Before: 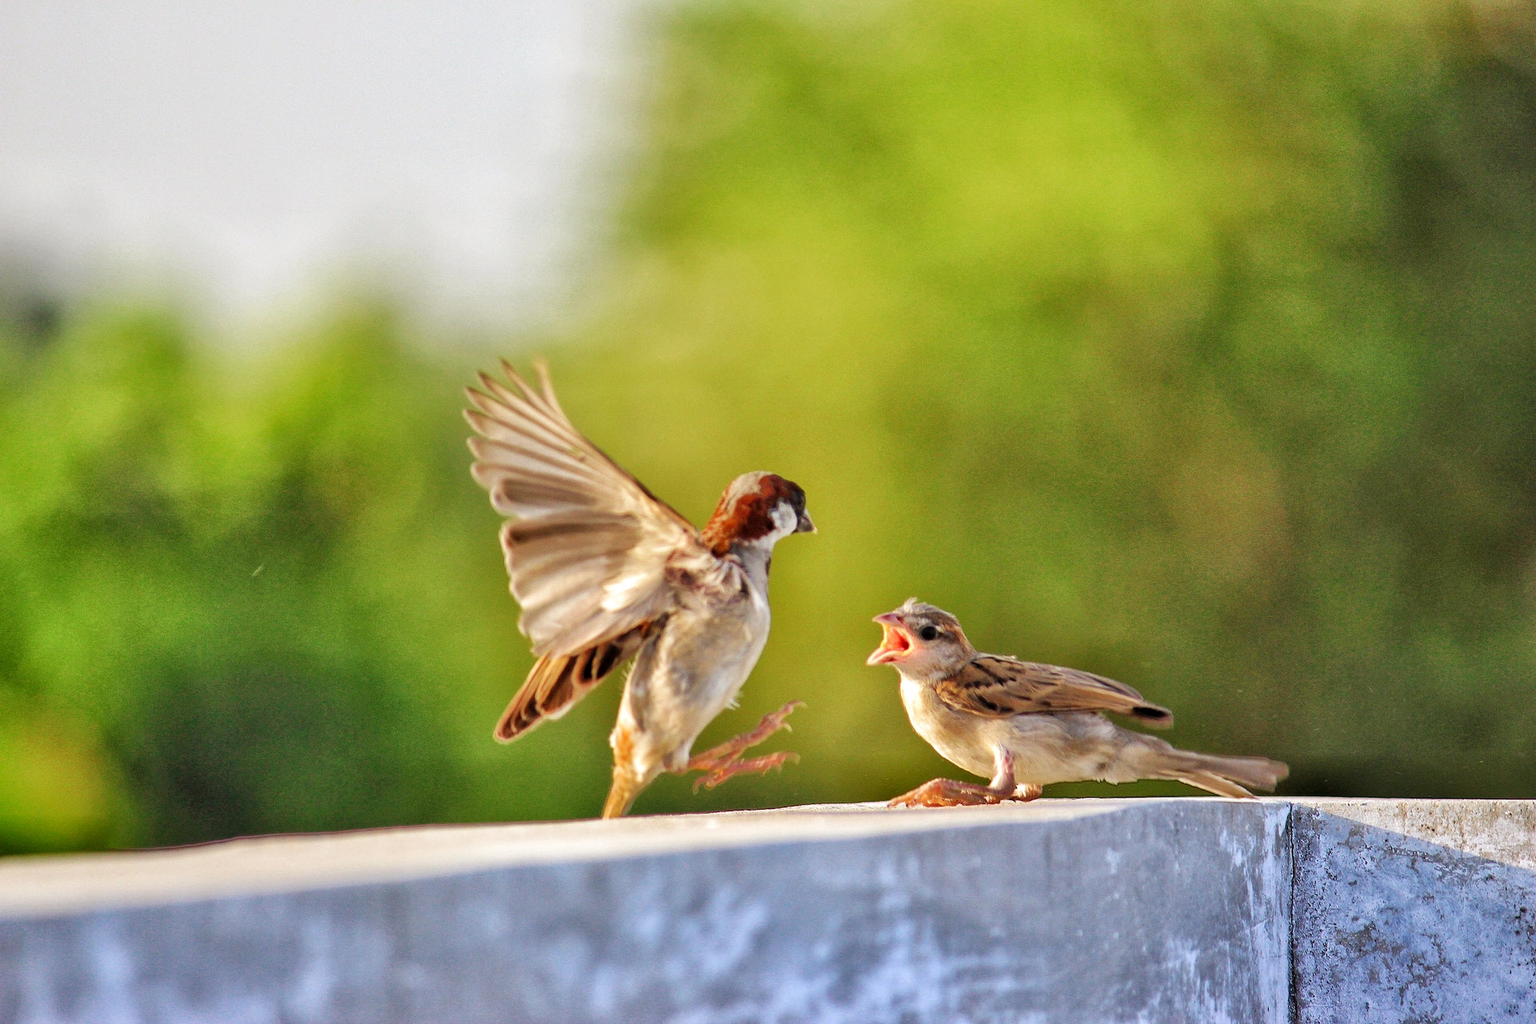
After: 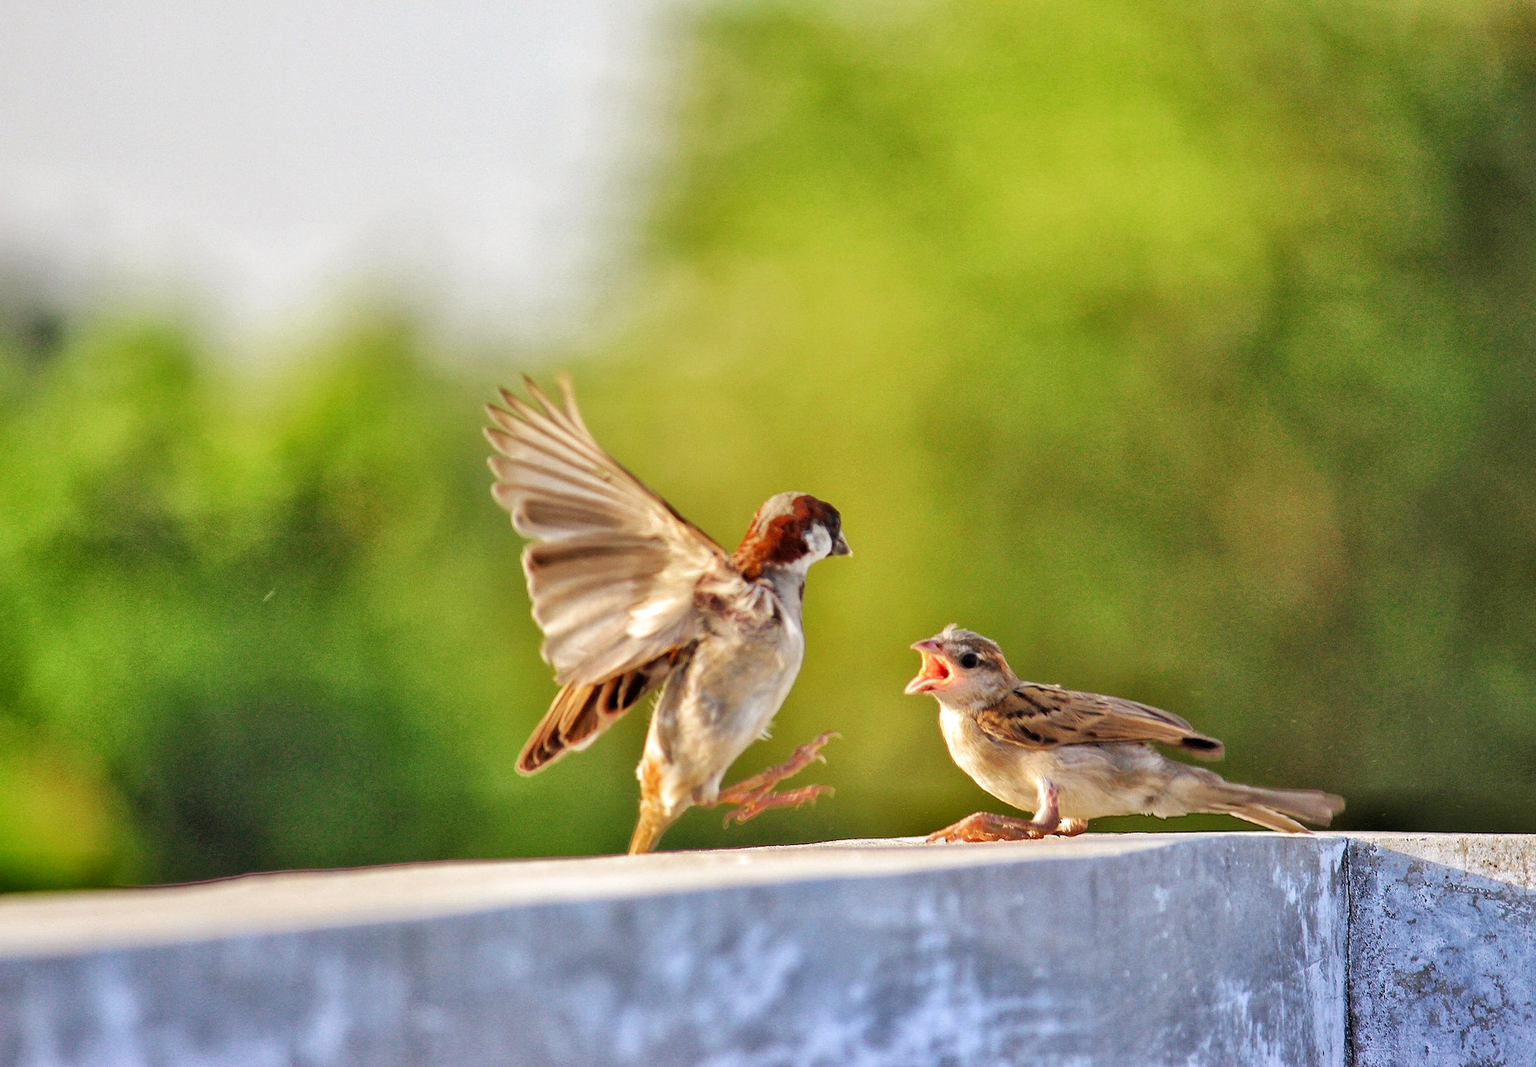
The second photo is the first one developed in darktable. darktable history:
crop: right 4.126%, bottom 0.031%
